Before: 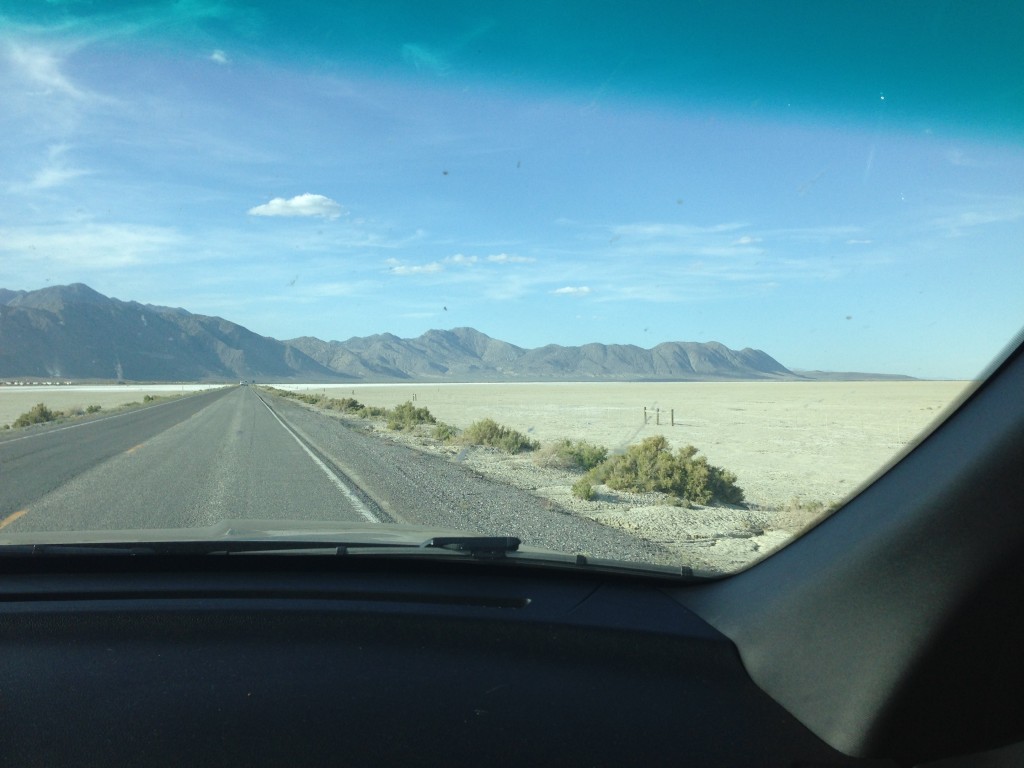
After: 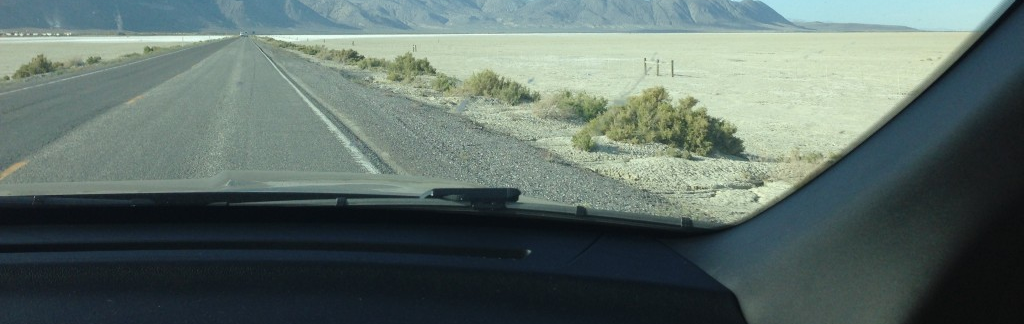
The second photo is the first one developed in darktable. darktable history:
crop: top 45.486%, bottom 12.225%
